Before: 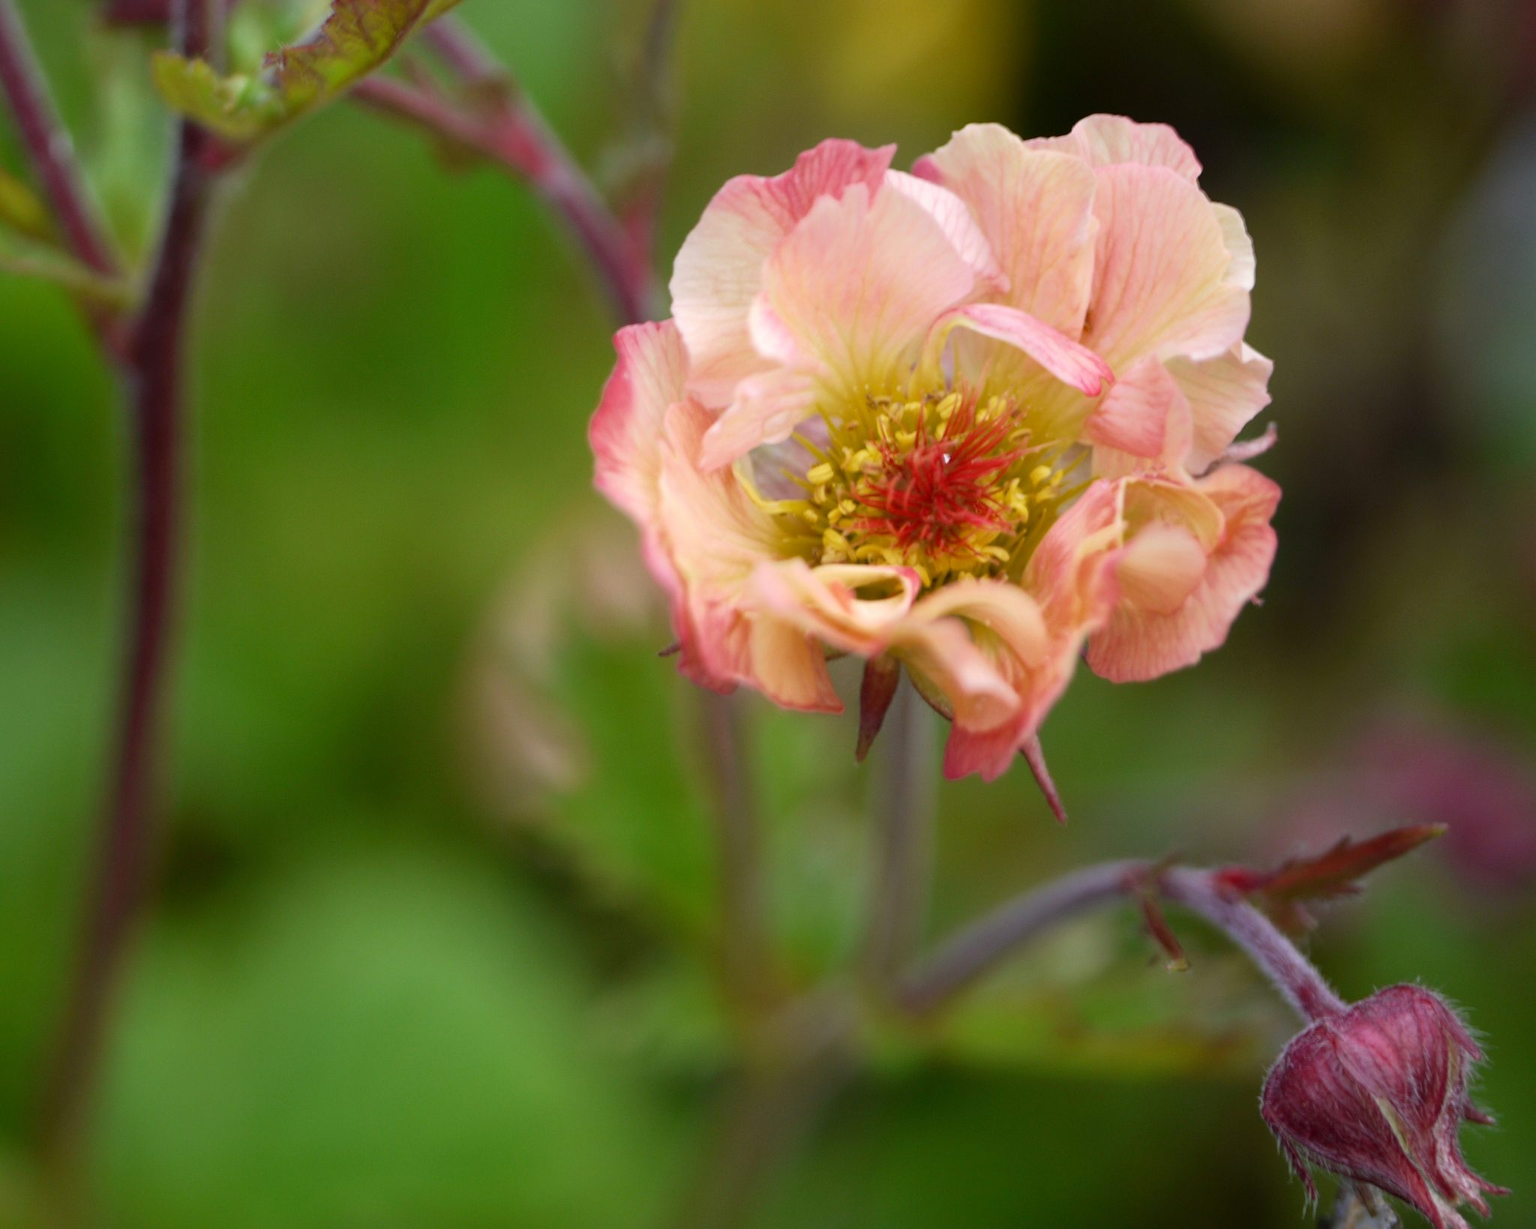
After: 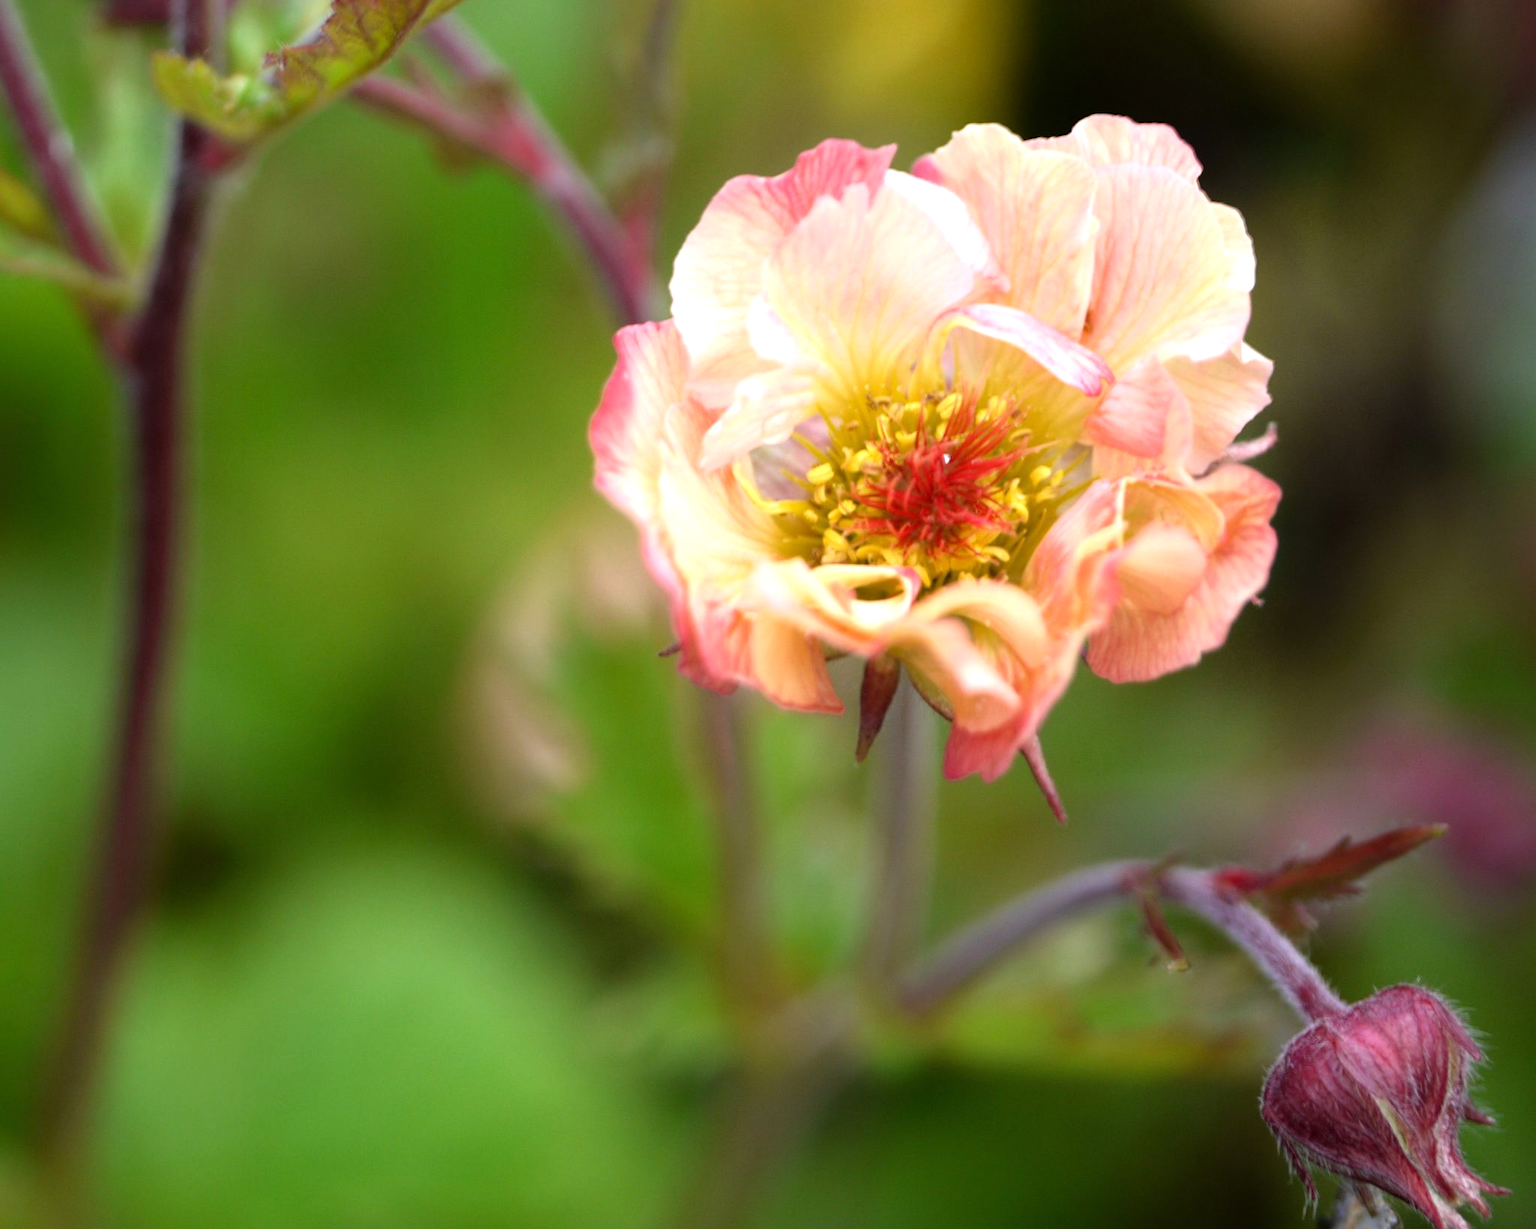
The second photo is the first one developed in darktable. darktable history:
tone equalizer: -8 EV -0.753 EV, -7 EV -0.694 EV, -6 EV -0.583 EV, -5 EV -0.404 EV, -3 EV 0.397 EV, -2 EV 0.6 EV, -1 EV 0.698 EV, +0 EV 0.777 EV
